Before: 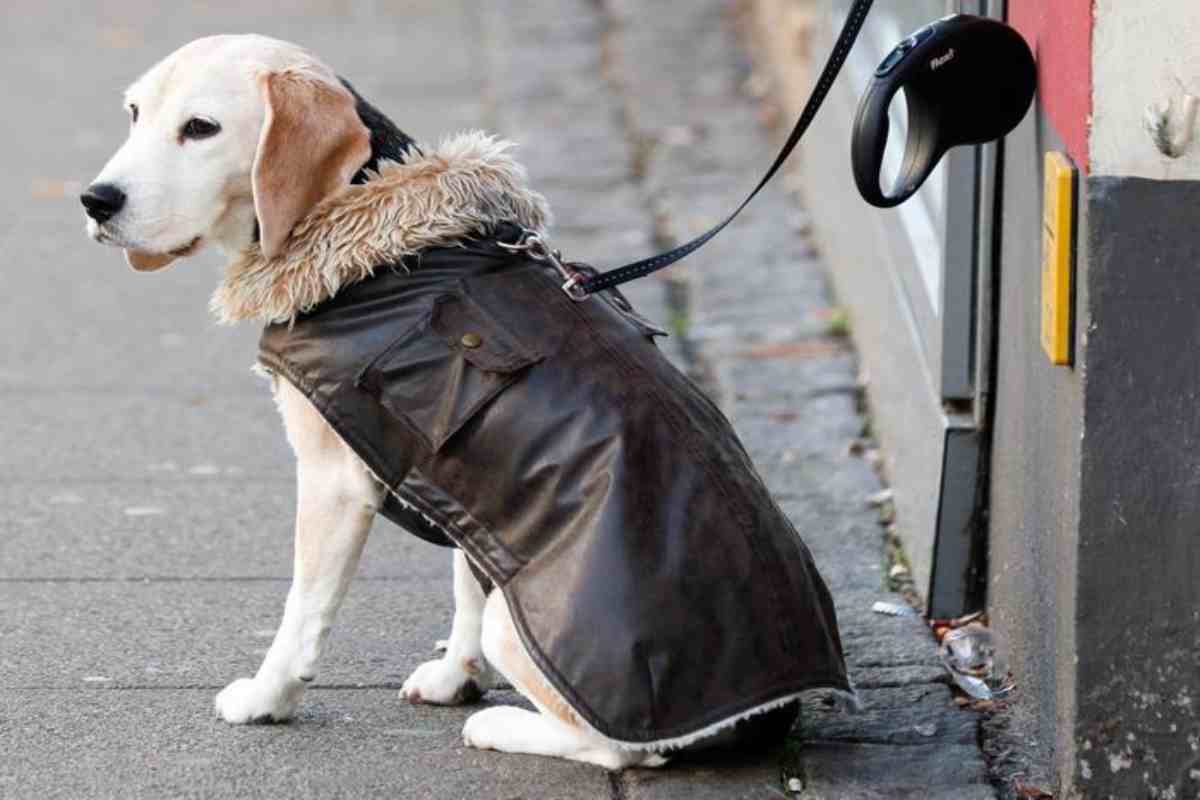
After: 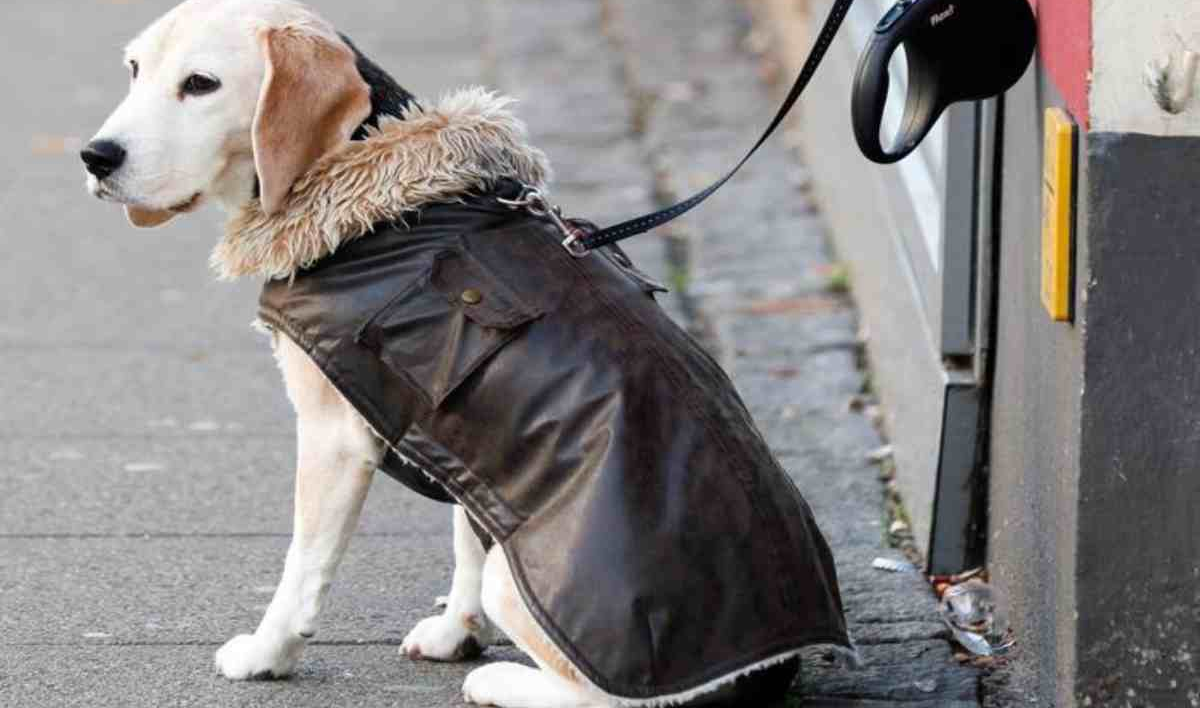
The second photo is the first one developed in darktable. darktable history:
crop and rotate: top 5.603%, bottom 5.86%
